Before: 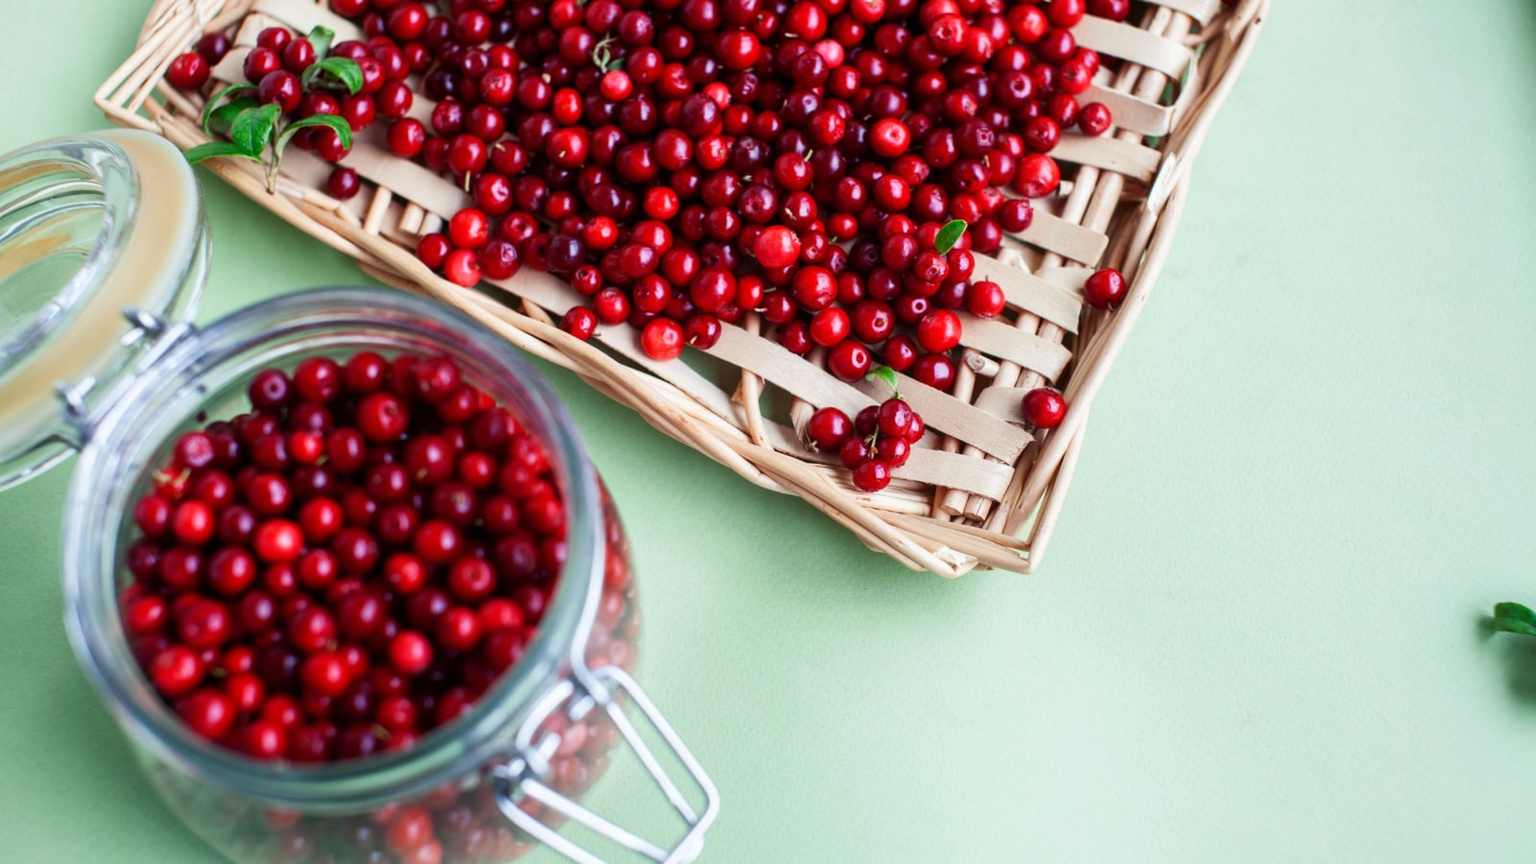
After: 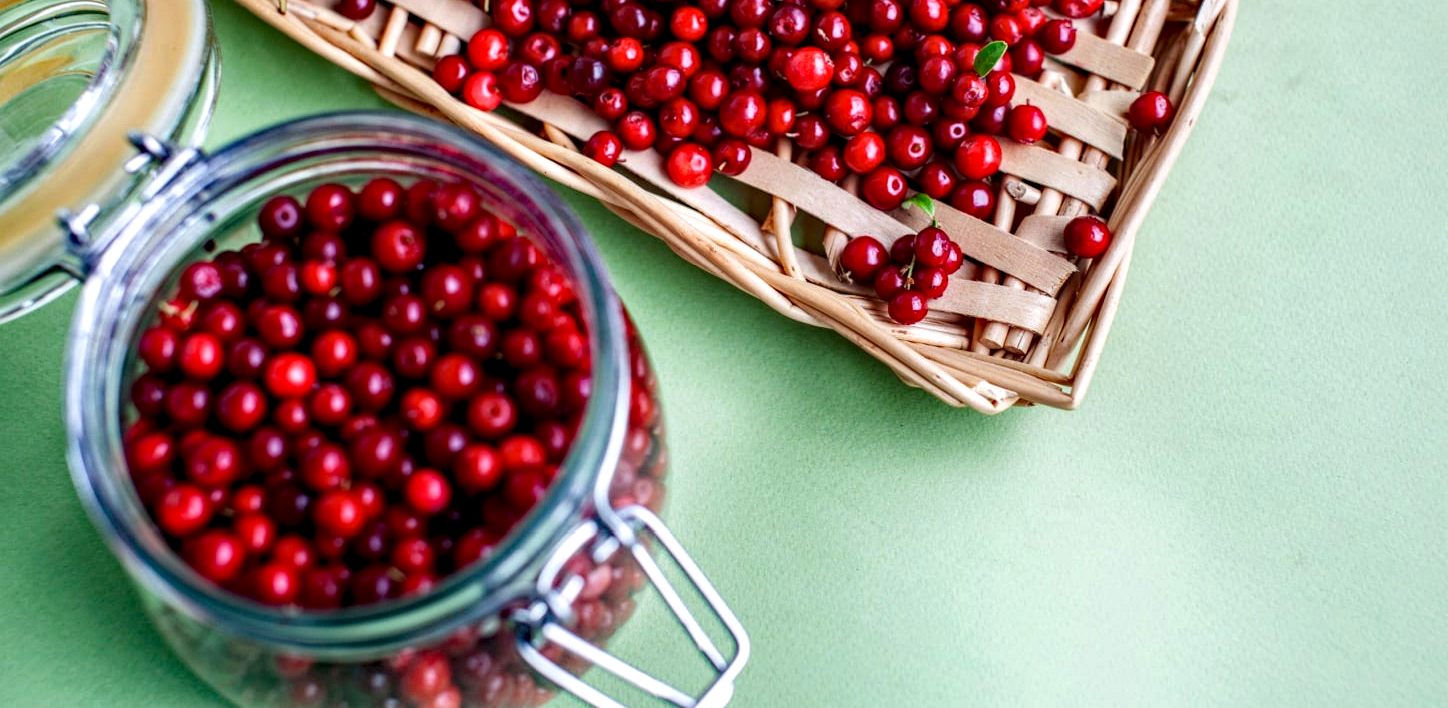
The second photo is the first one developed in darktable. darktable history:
crop: top 20.92%, right 9.462%, bottom 0.314%
local contrast: highlights 23%, detail 150%
haze removal: strength 0.516, distance 0.919, adaptive false
